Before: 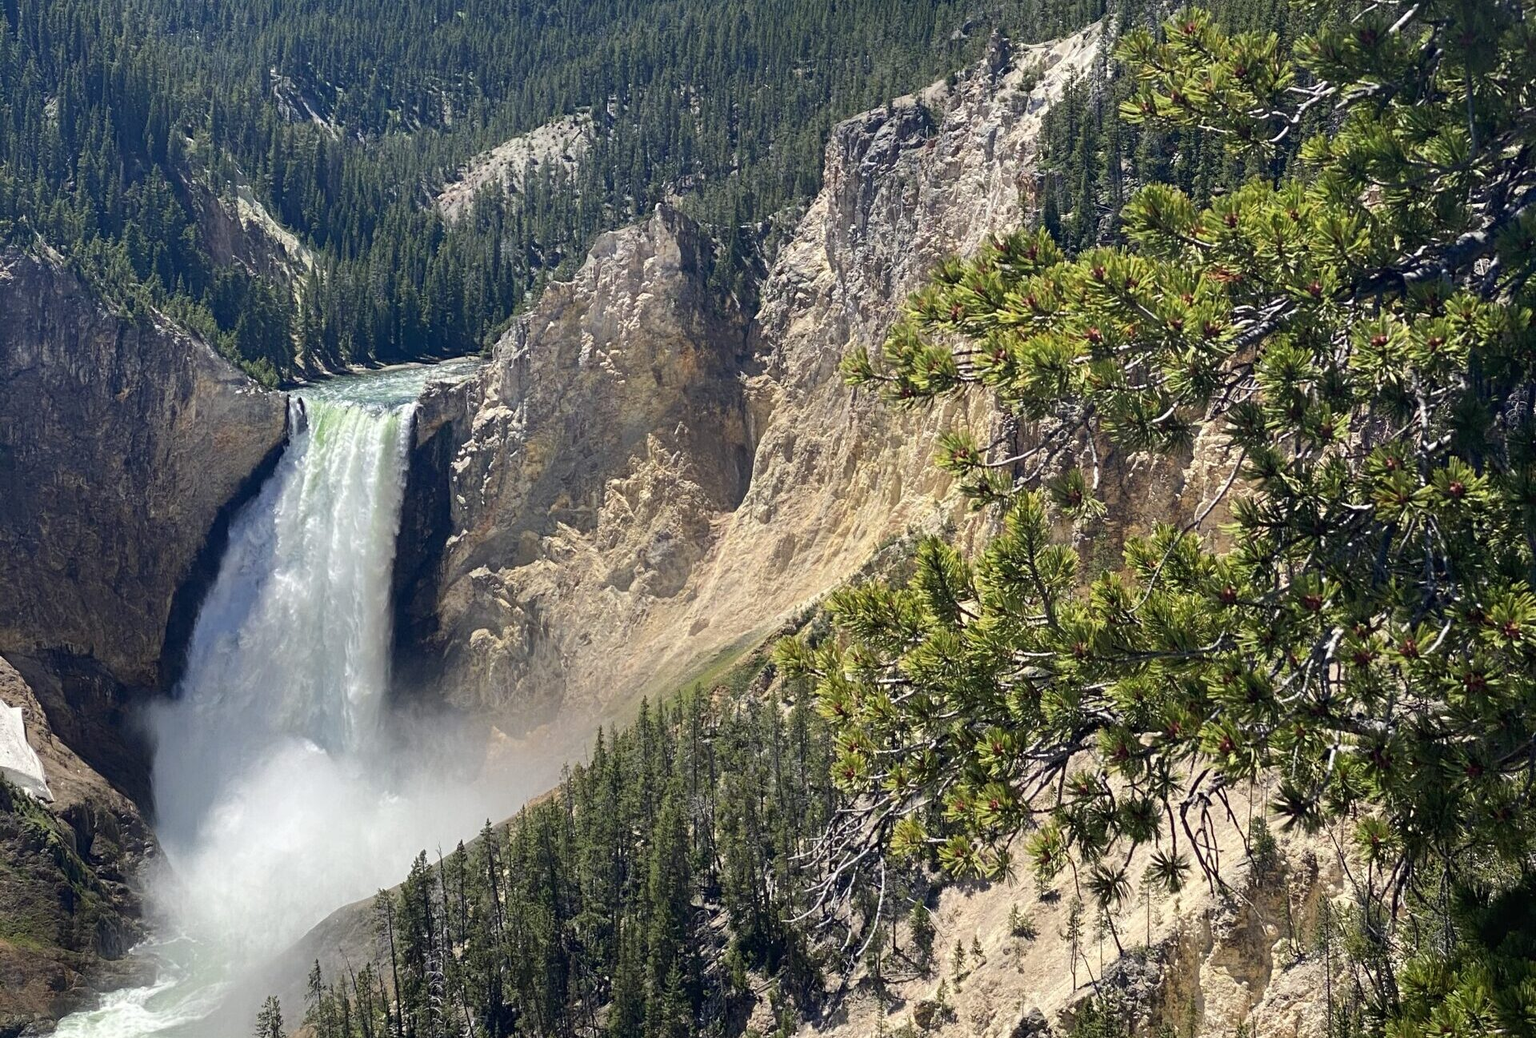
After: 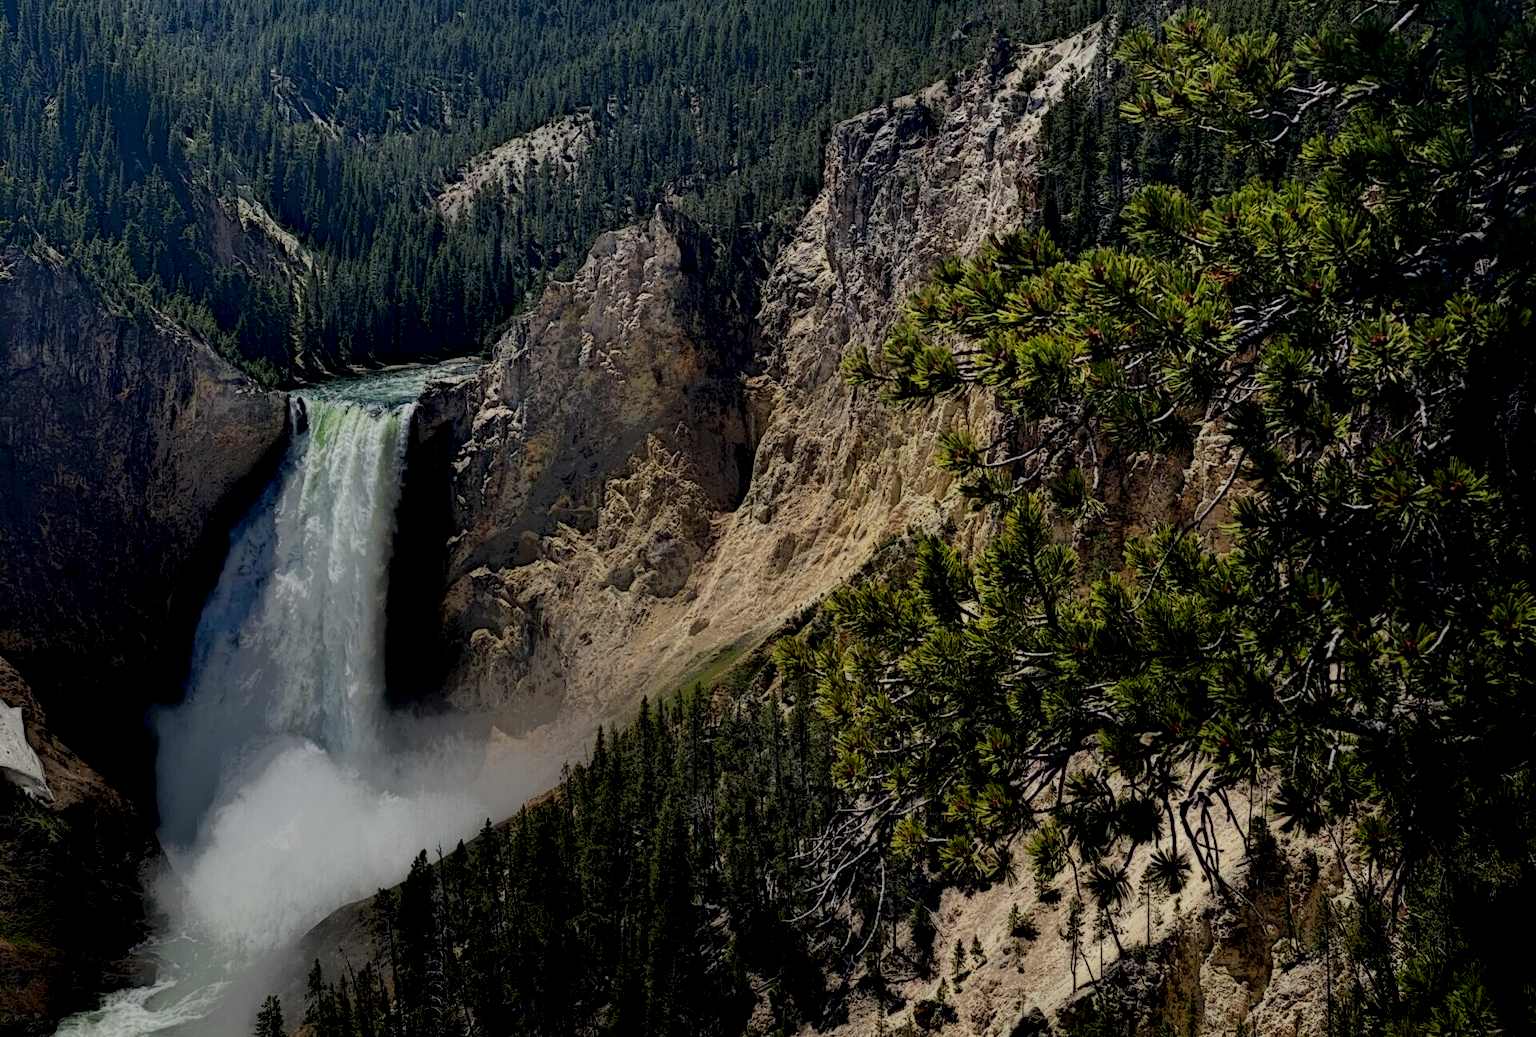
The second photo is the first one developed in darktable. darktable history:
local contrast: highlights 3%, shadows 245%, detail 164%, midtone range 0.006
contrast brightness saturation: contrast -0.074, brightness -0.032, saturation -0.114
